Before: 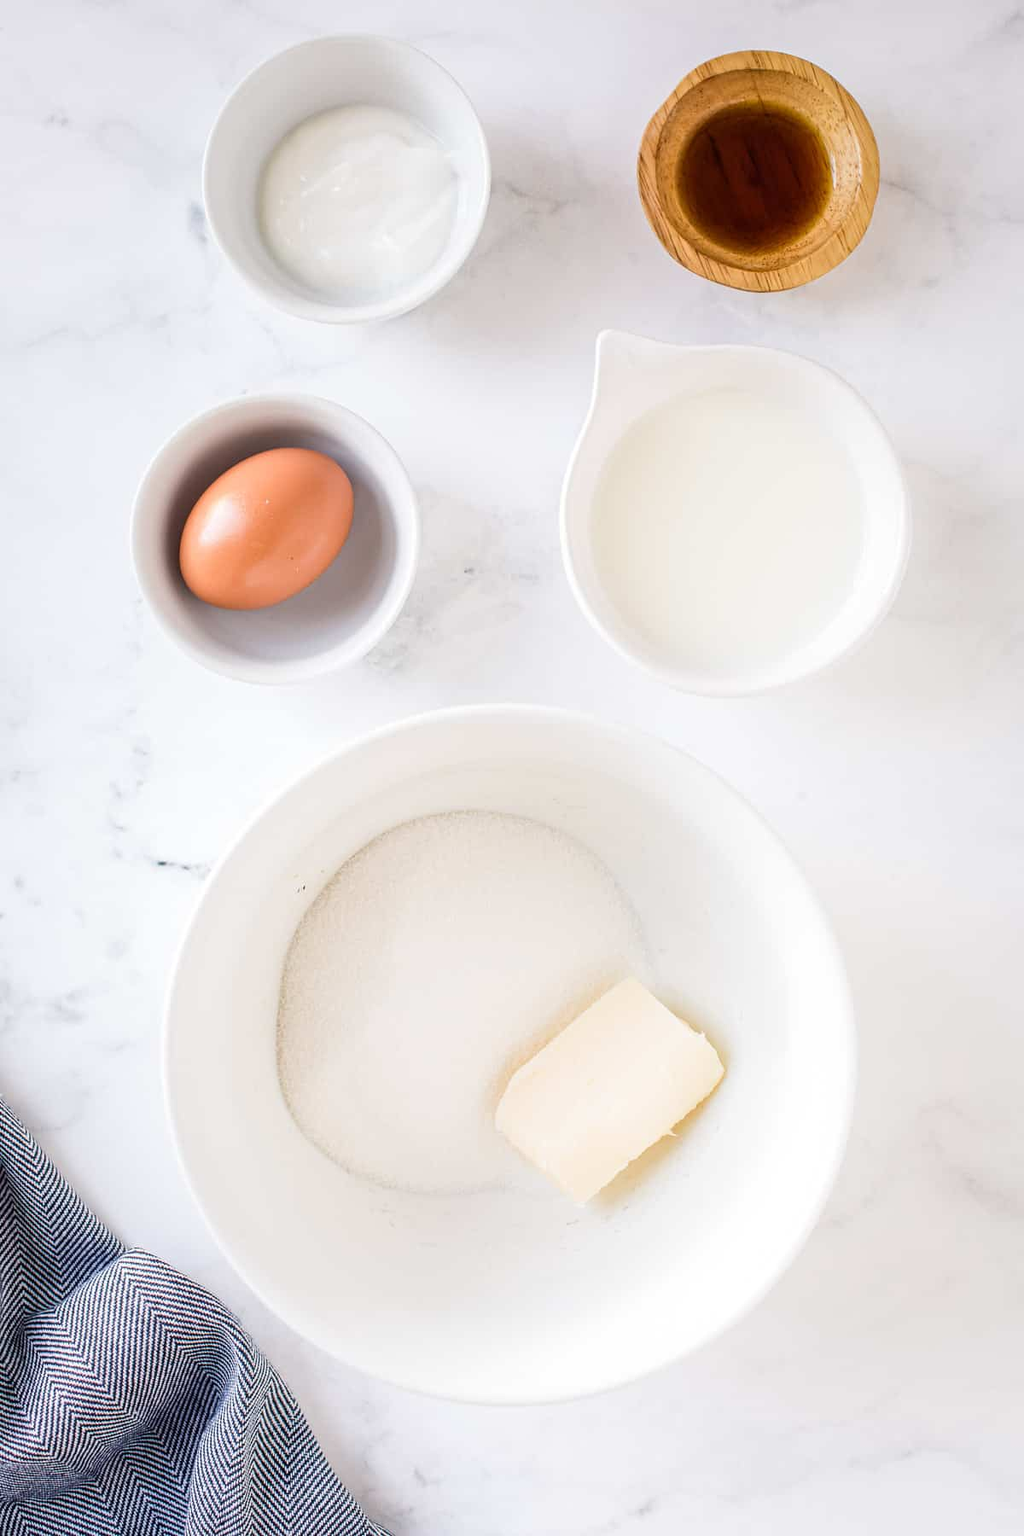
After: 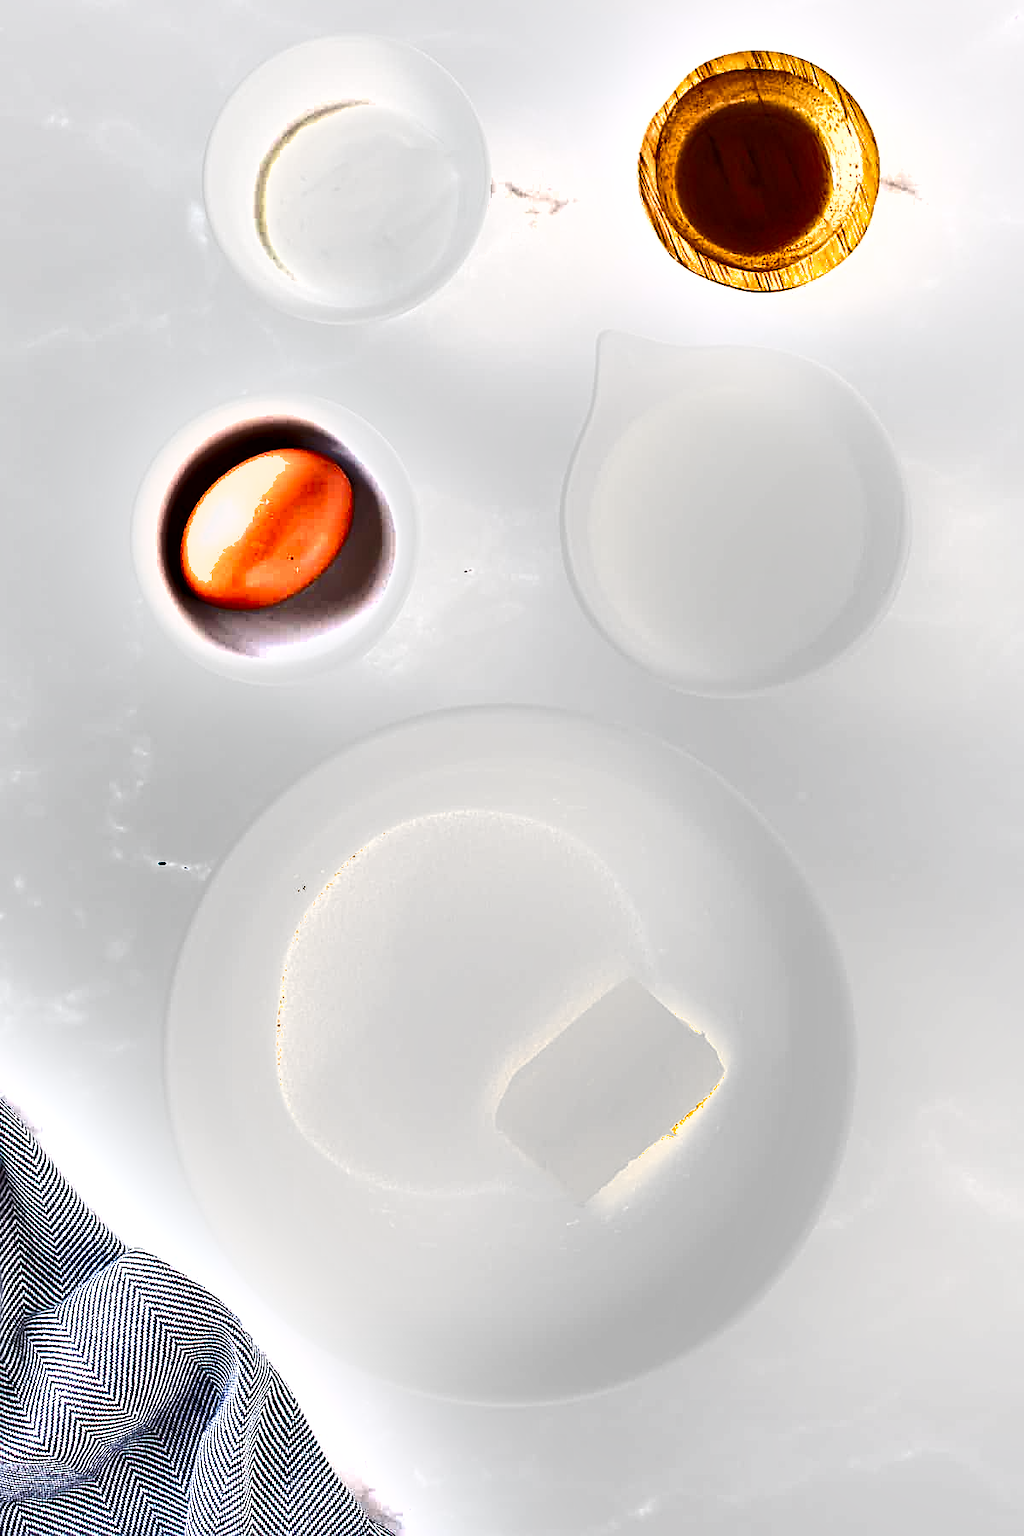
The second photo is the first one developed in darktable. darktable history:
sharpen: on, module defaults
exposure: exposure 0.603 EV, compensate highlight preservation false
tone equalizer: -8 EV -0.421 EV, -7 EV -0.419 EV, -6 EV -0.316 EV, -5 EV -0.231 EV, -3 EV 0.207 EV, -2 EV 0.346 EV, -1 EV 0.413 EV, +0 EV 0.435 EV
shadows and highlights: shadows 74.09, highlights -61.02, soften with gaussian
